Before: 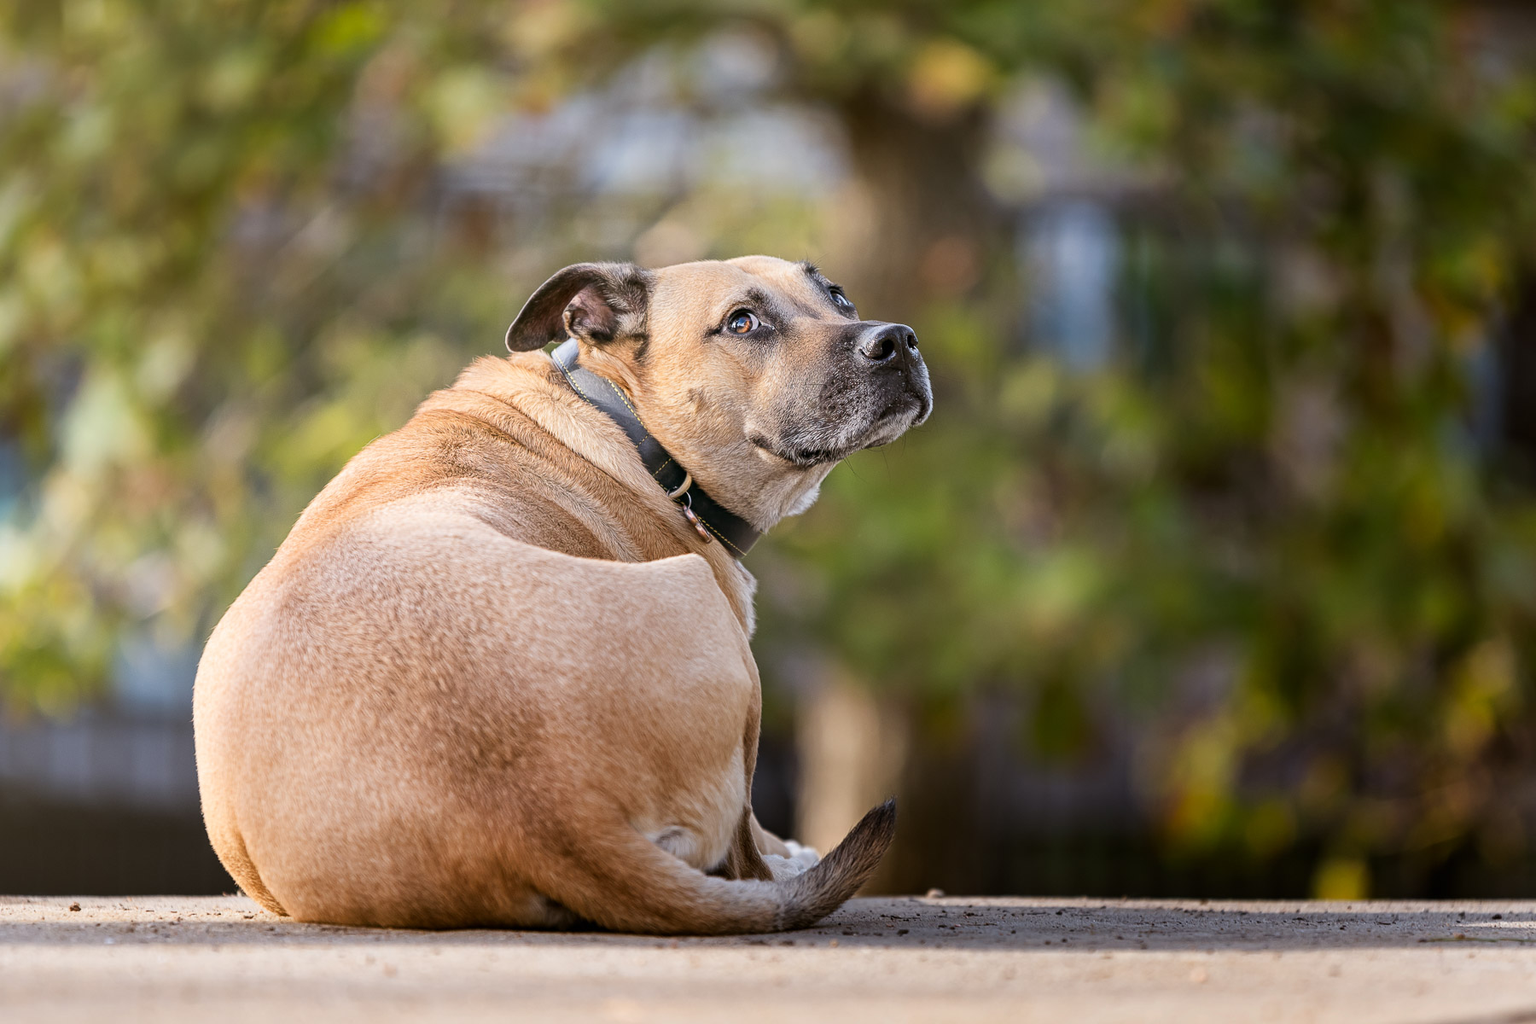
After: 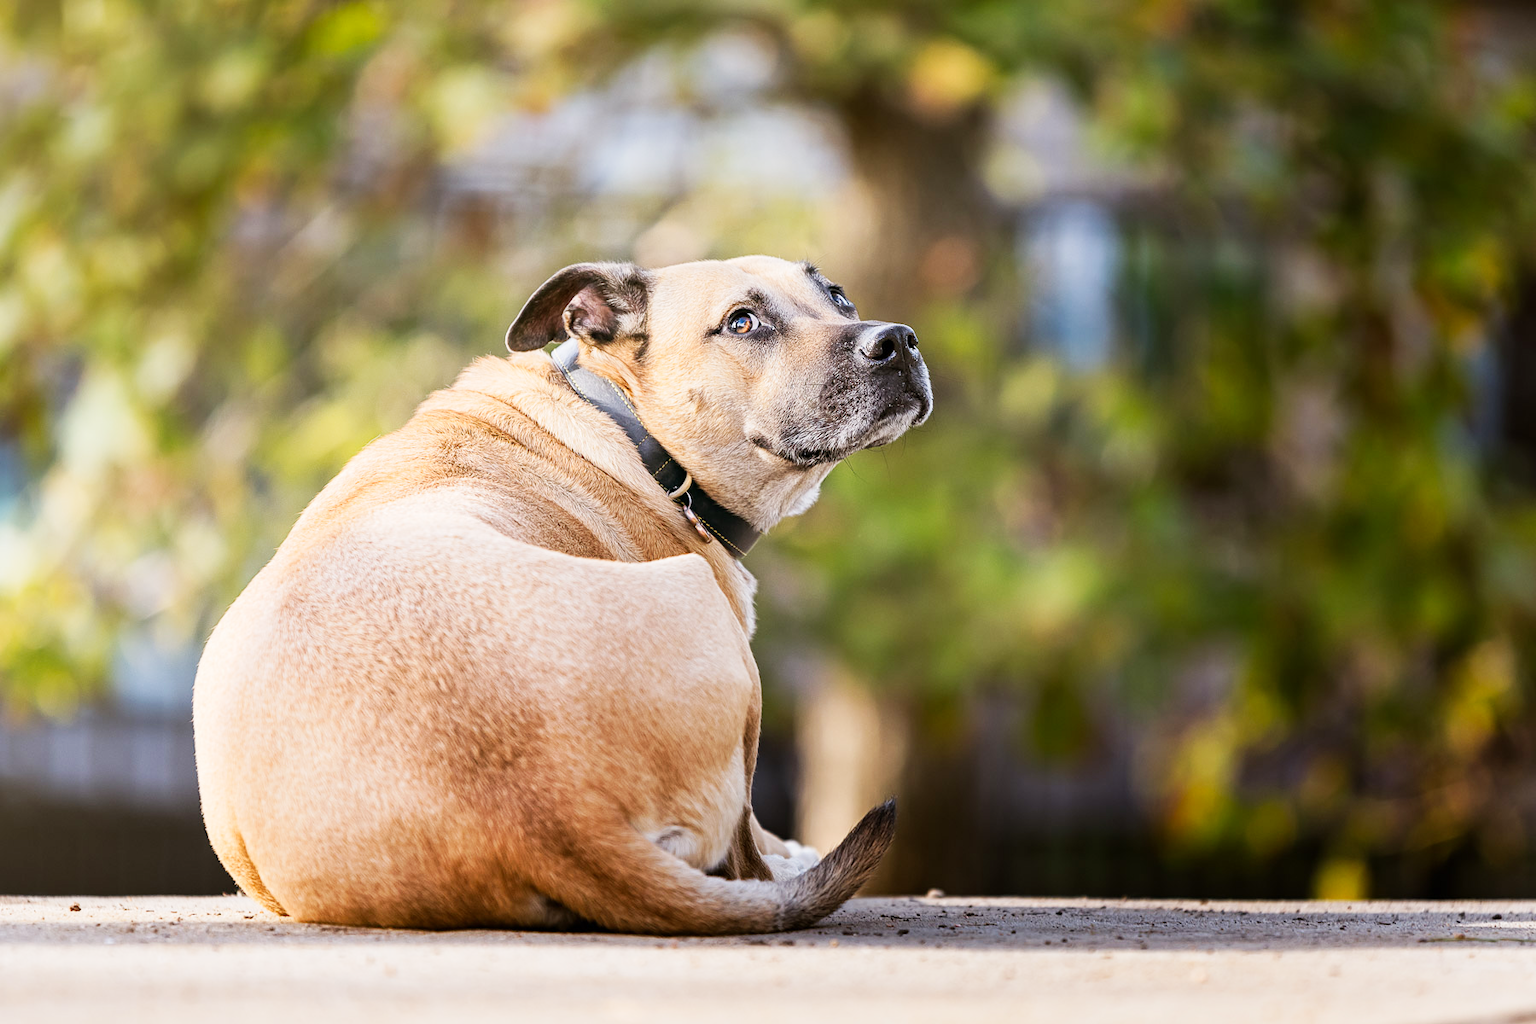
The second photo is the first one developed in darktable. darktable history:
tone curve: curves: ch0 [(0, 0) (0.055, 0.057) (0.258, 0.307) (0.434, 0.543) (0.517, 0.657) (0.745, 0.874) (1, 1)]; ch1 [(0, 0) (0.346, 0.307) (0.418, 0.383) (0.46, 0.439) (0.482, 0.493) (0.502, 0.503) (0.517, 0.514) (0.55, 0.561) (0.588, 0.603) (0.646, 0.688) (1, 1)]; ch2 [(0, 0) (0.346, 0.34) (0.431, 0.45) (0.485, 0.499) (0.5, 0.503) (0.527, 0.525) (0.545, 0.562) (0.679, 0.706) (1, 1)], preserve colors none
